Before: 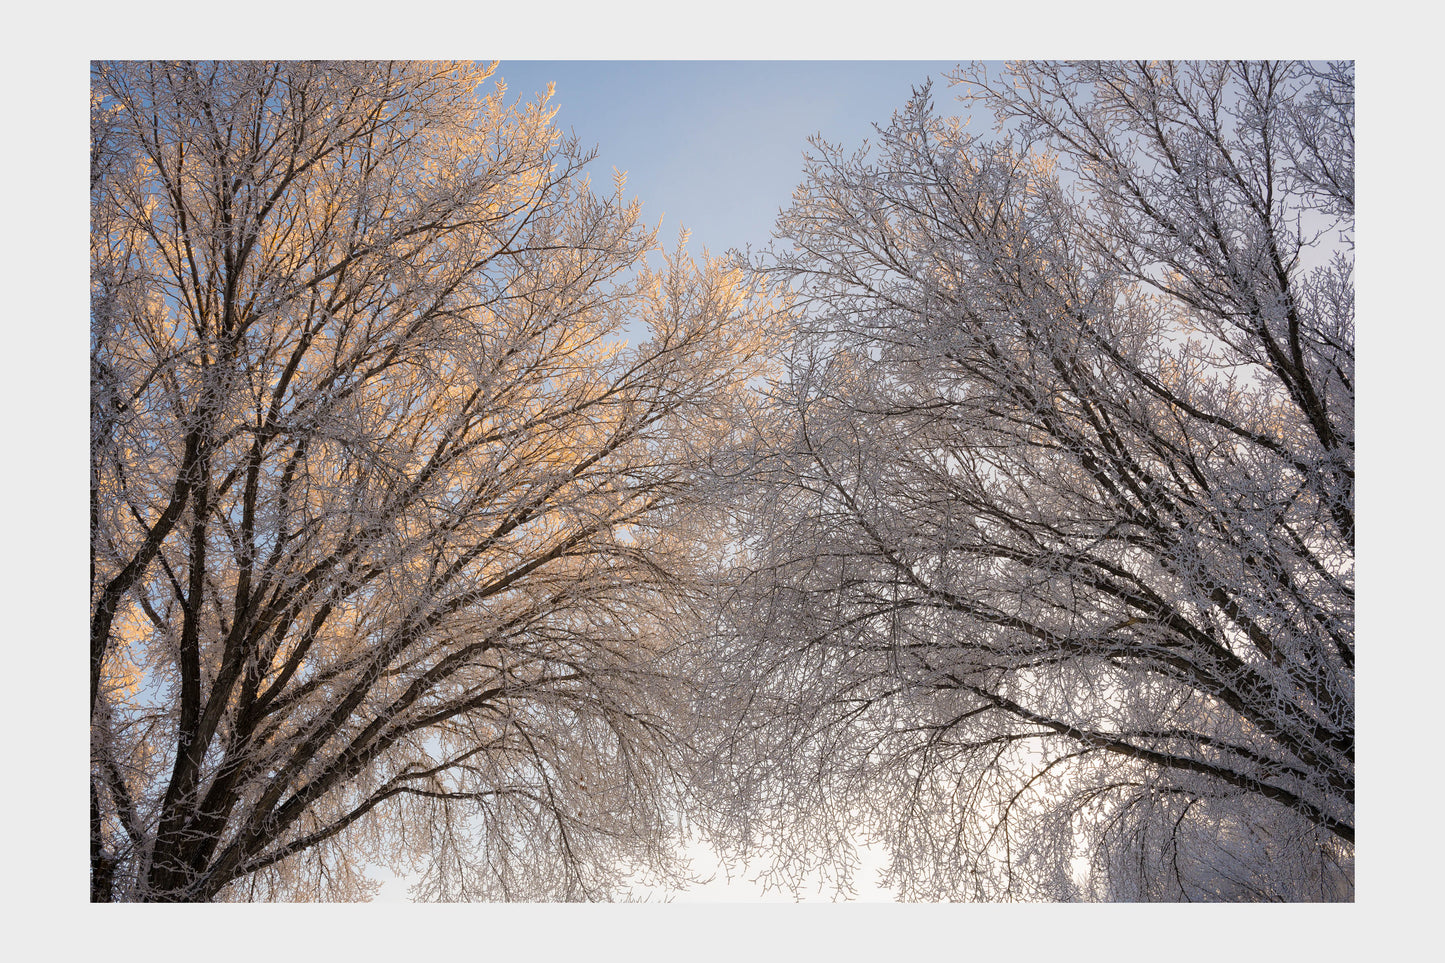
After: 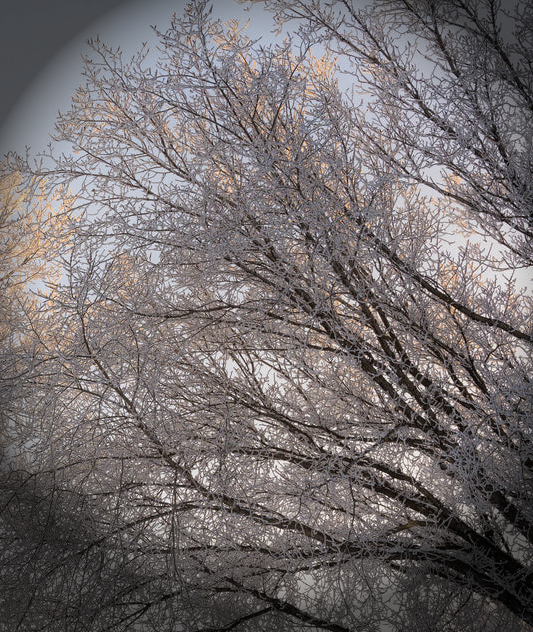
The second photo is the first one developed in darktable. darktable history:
contrast equalizer: y [[0.5 ×6], [0.5 ×6], [0.975, 0.964, 0.925, 0.865, 0.793, 0.721], [0 ×6], [0 ×6]]
vignetting: fall-off start 76.42%, fall-off radius 27.36%, brightness -0.872, center (0.037, -0.09), width/height ratio 0.971
crop and rotate: left 49.936%, top 10.094%, right 13.136%, bottom 24.256%
